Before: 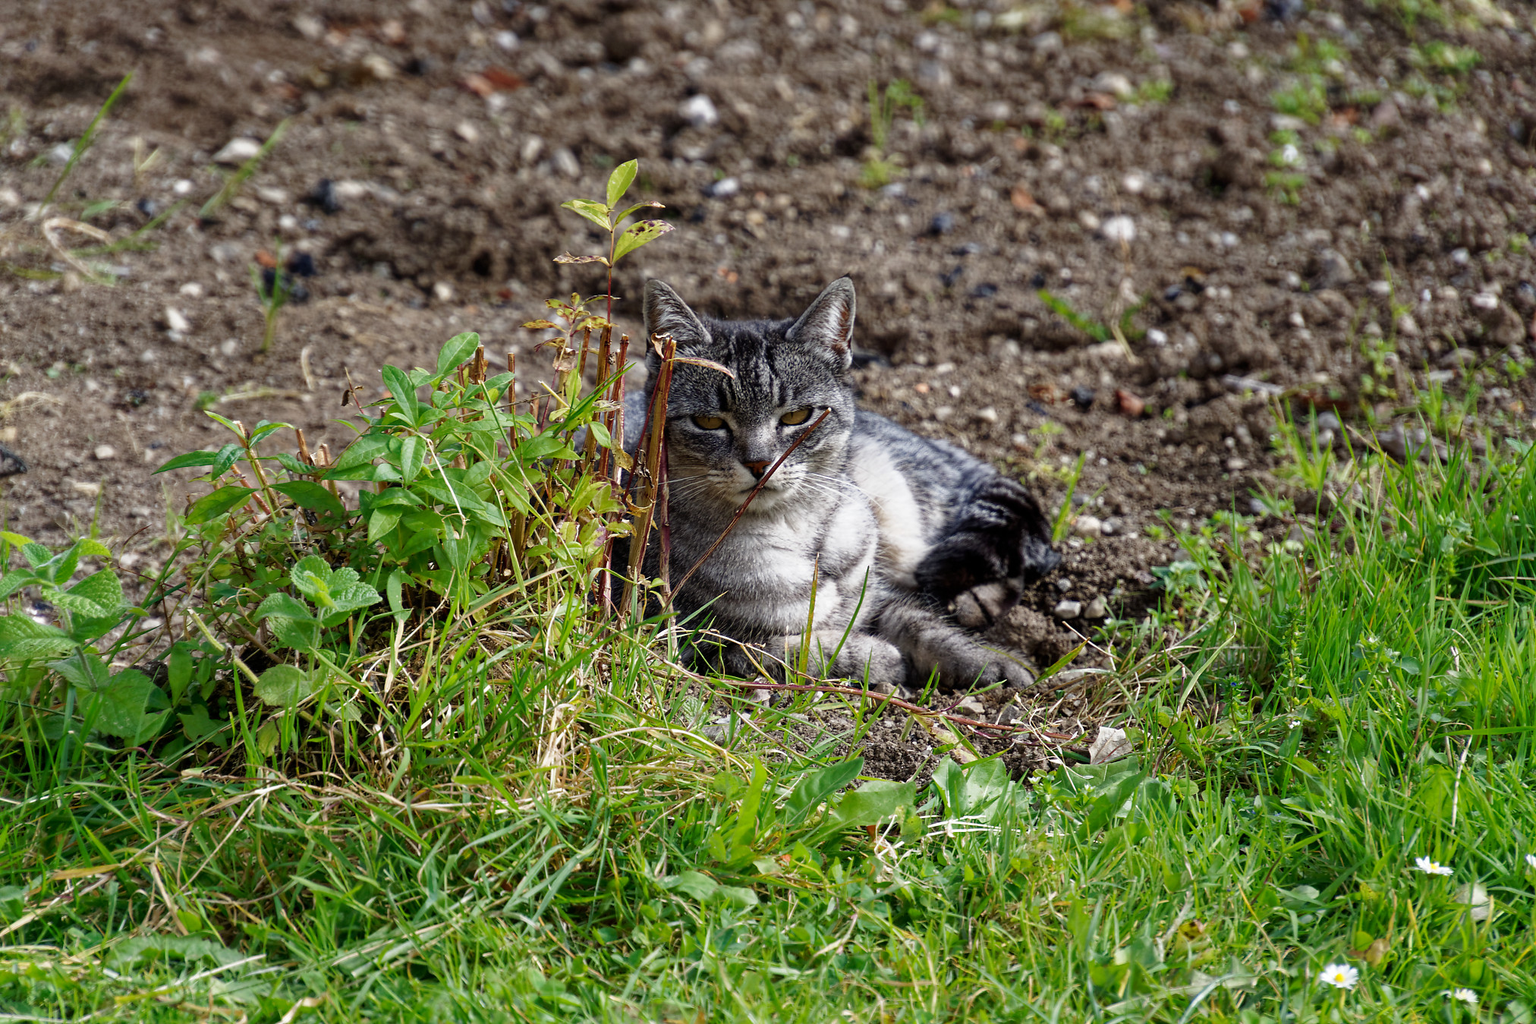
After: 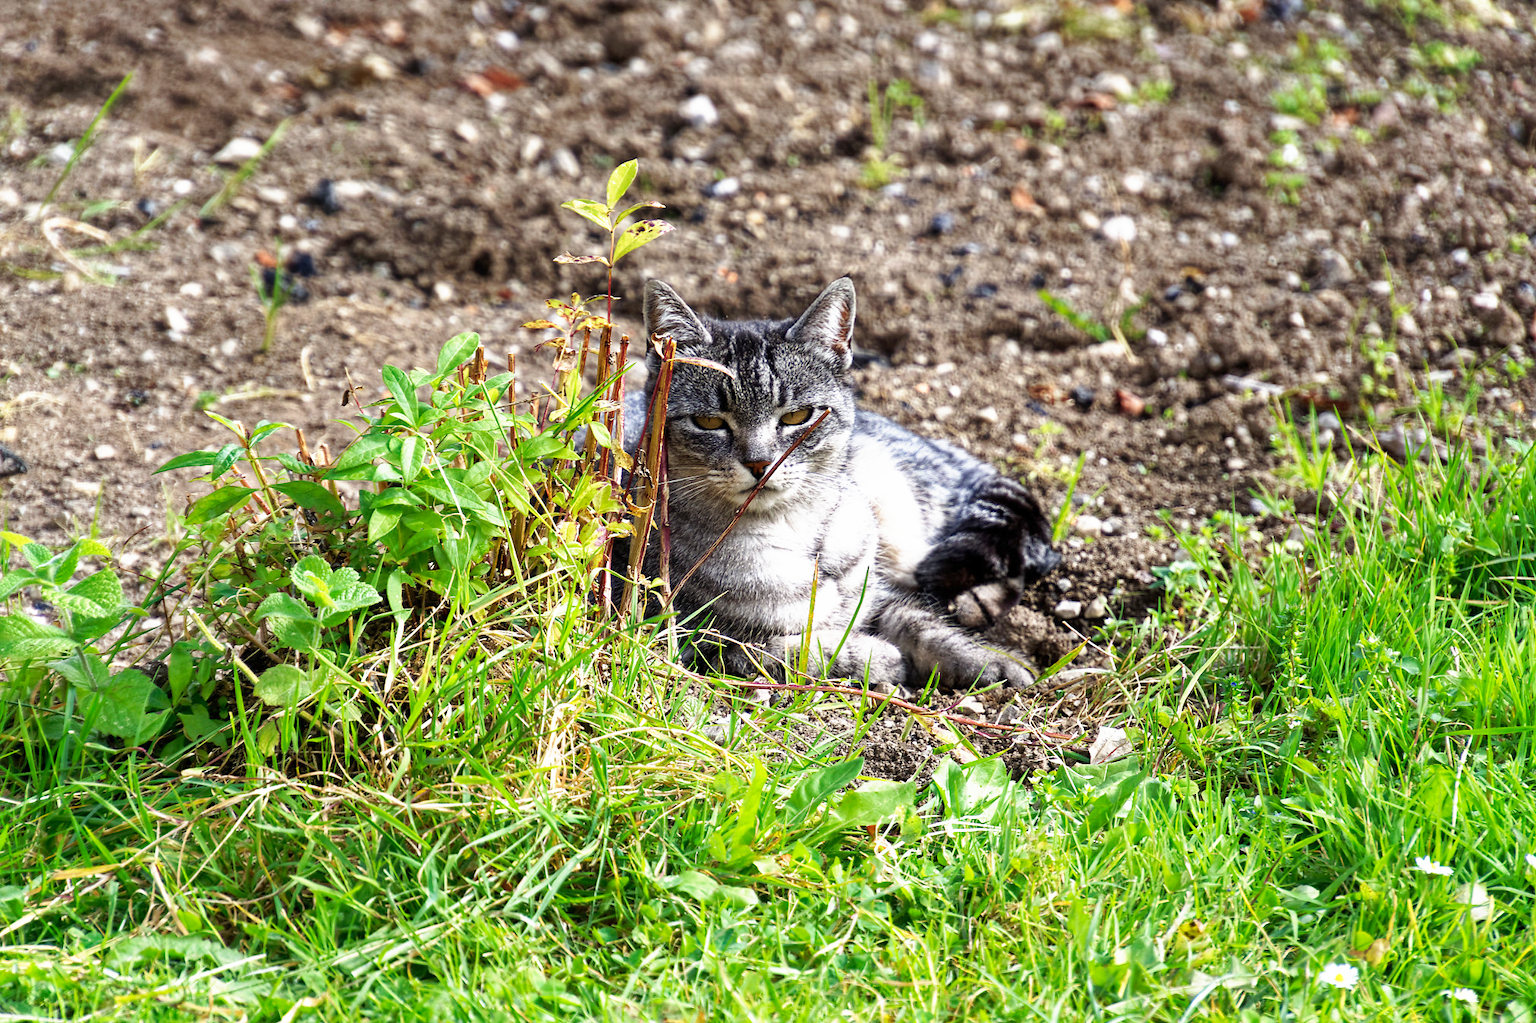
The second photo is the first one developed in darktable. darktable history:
exposure: exposure -0.064 EV, compensate highlight preservation false
base curve: curves: ch0 [(0, 0) (0.495, 0.917) (1, 1)], preserve colors none
